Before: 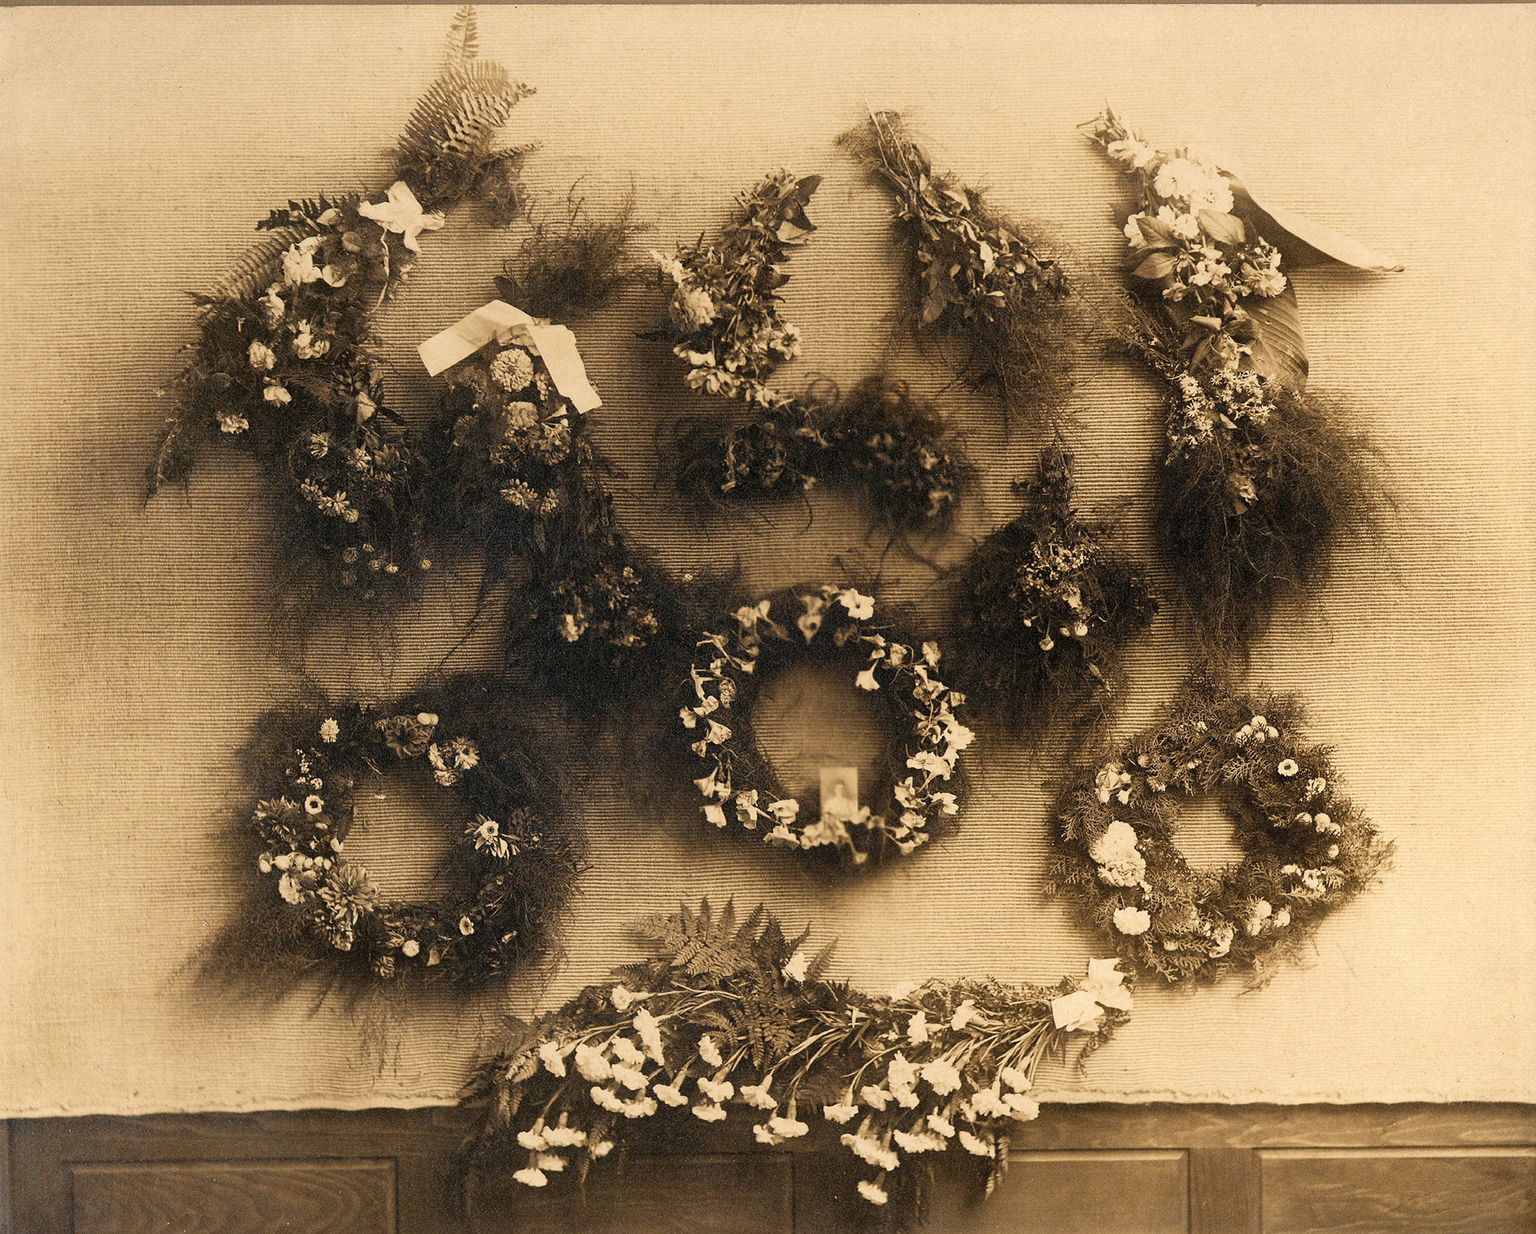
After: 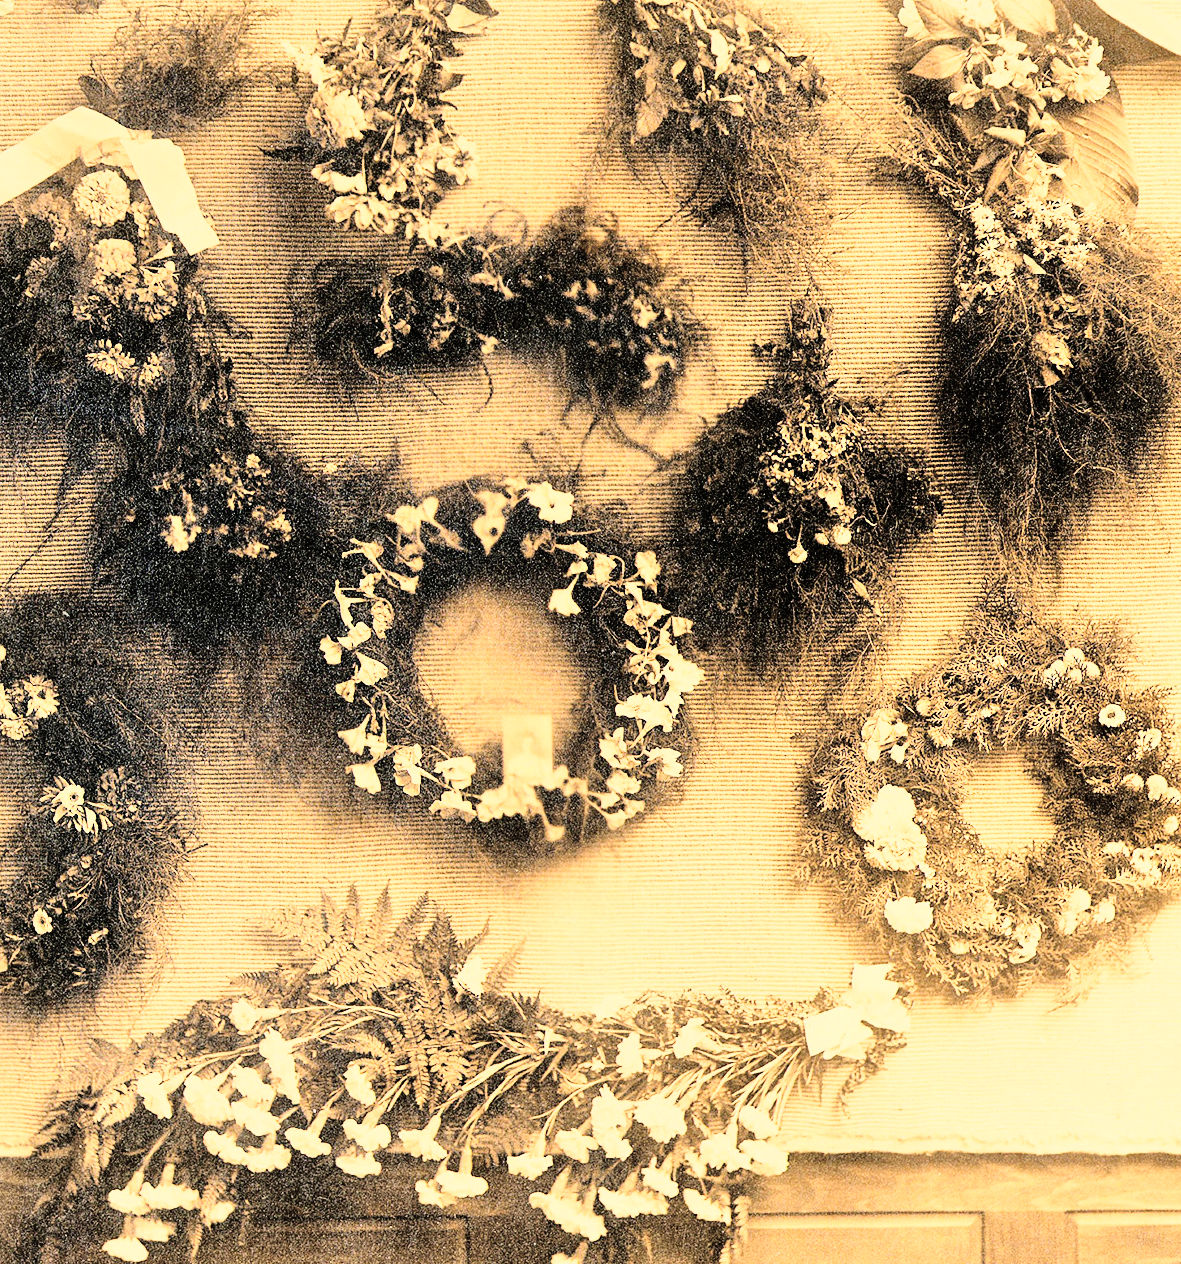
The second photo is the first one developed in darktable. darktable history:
rgb curve: curves: ch0 [(0, 0) (0.21, 0.15) (0.24, 0.21) (0.5, 0.75) (0.75, 0.96) (0.89, 0.99) (1, 1)]; ch1 [(0, 0.02) (0.21, 0.13) (0.25, 0.2) (0.5, 0.67) (0.75, 0.9) (0.89, 0.97) (1, 1)]; ch2 [(0, 0.02) (0.21, 0.13) (0.25, 0.2) (0.5, 0.67) (0.75, 0.9) (0.89, 0.97) (1, 1)], compensate middle gray true
tone equalizer: -7 EV 0.15 EV, -6 EV 0.6 EV, -5 EV 1.15 EV, -4 EV 1.33 EV, -3 EV 1.15 EV, -2 EV 0.6 EV, -1 EV 0.15 EV, mask exposure compensation -0.5 EV
crop and rotate: left 28.256%, top 17.734%, right 12.656%, bottom 3.573%
